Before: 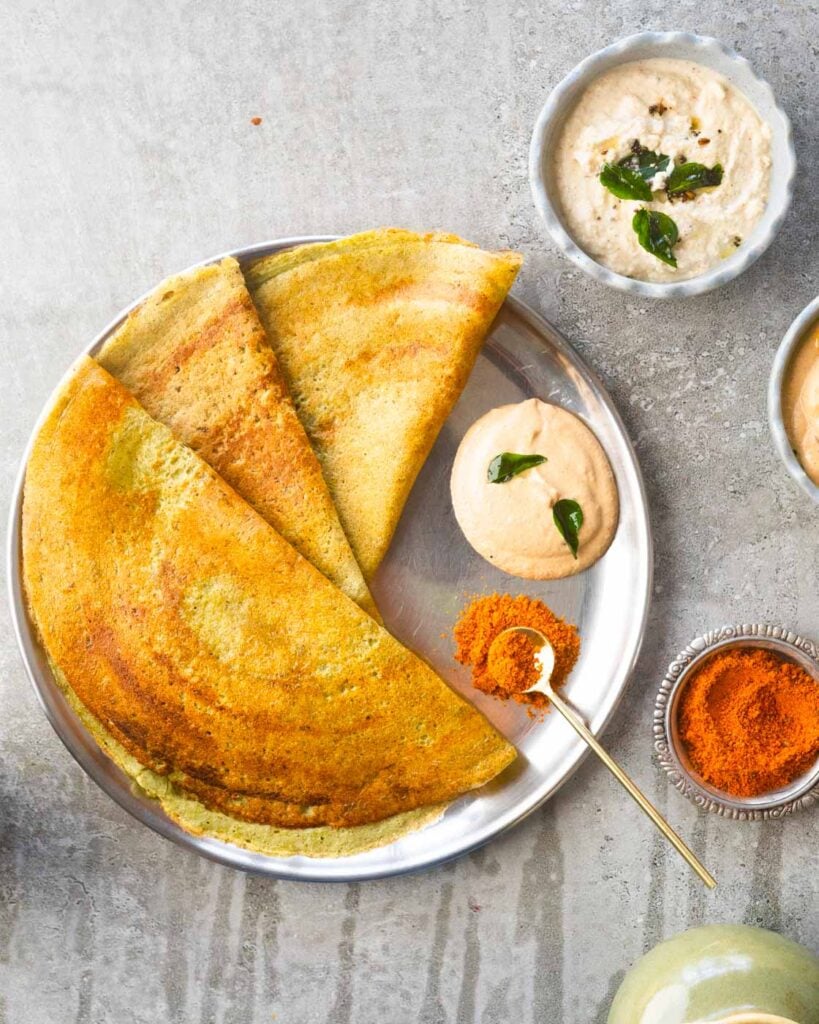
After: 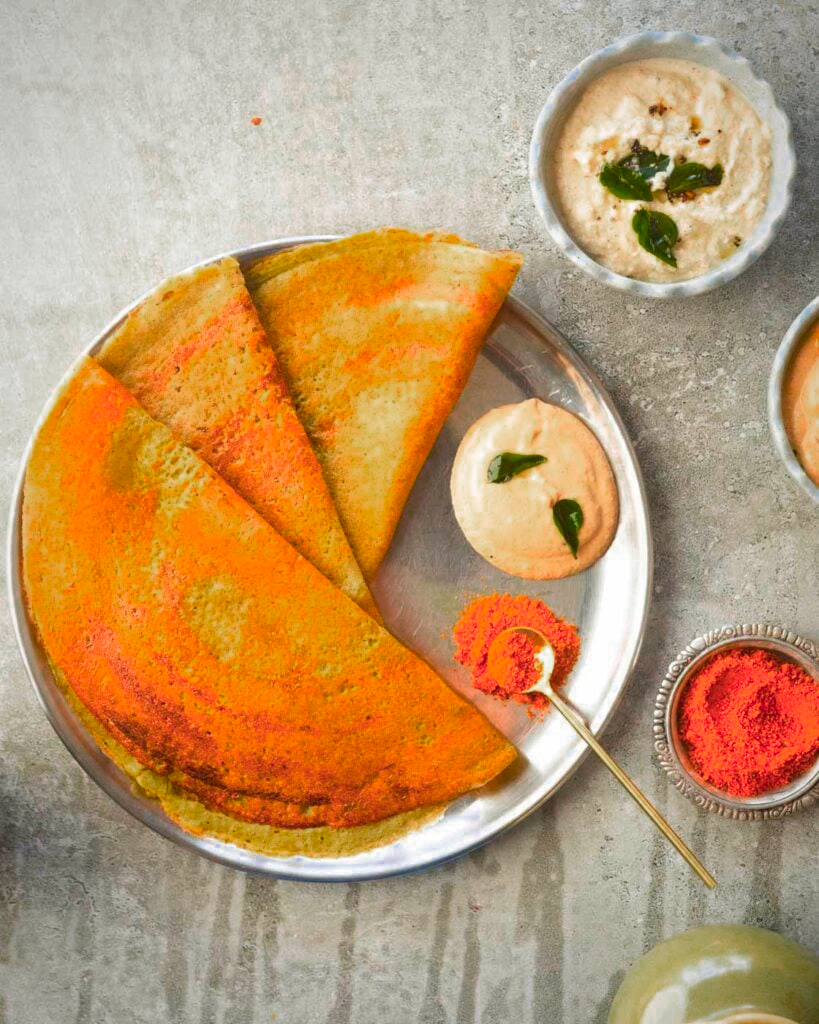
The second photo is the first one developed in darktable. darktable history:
rgb curve: curves: ch2 [(0, 0) (0.567, 0.512) (1, 1)], mode RGB, independent channels
vignetting: fall-off start 80.87%, fall-off radius 61.59%, brightness -0.384, saturation 0.007, center (0, 0.007), automatic ratio true, width/height ratio 1.418
color zones: curves: ch0 [(0, 0.553) (0.123, 0.58) (0.23, 0.419) (0.468, 0.155) (0.605, 0.132) (0.723, 0.063) (0.833, 0.172) (0.921, 0.468)]; ch1 [(0.025, 0.645) (0.229, 0.584) (0.326, 0.551) (0.537, 0.446) (0.599, 0.911) (0.708, 1) (0.805, 0.944)]; ch2 [(0.086, 0.468) (0.254, 0.464) (0.638, 0.564) (0.702, 0.592) (0.768, 0.564)]
